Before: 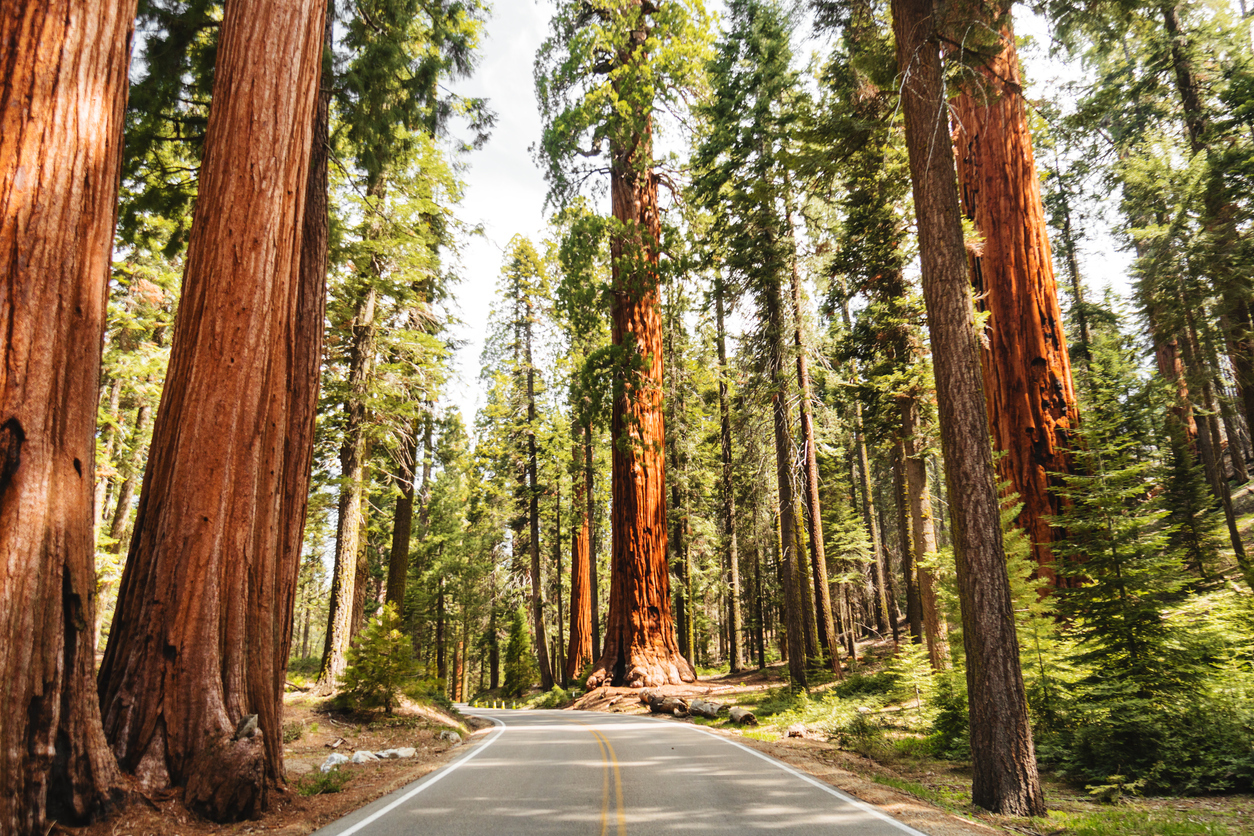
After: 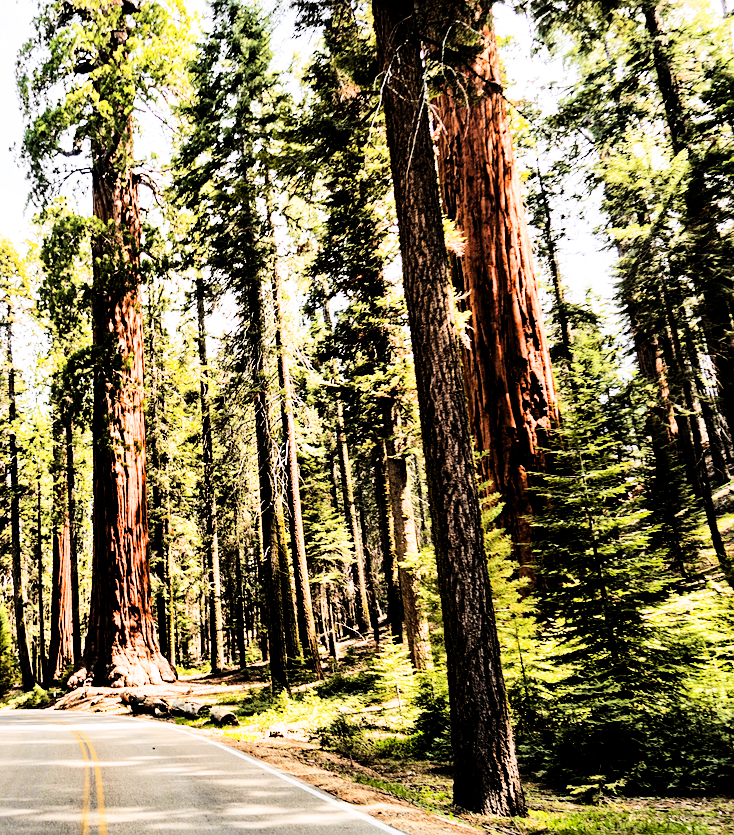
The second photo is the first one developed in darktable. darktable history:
tone equalizer: -8 EV -1.08 EV, -7 EV -1.01 EV, -6 EV -0.867 EV, -5 EV -0.578 EV, -3 EV 0.578 EV, -2 EV 0.867 EV, -1 EV 1.01 EV, +0 EV 1.08 EV, edges refinement/feathering 500, mask exposure compensation -1.57 EV, preserve details no
crop: left 41.402%
haze removal: strength 0.29, distance 0.25, compatibility mode true, adaptive false
filmic rgb: black relative exposure -5 EV, white relative exposure 3.5 EV, hardness 3.19, contrast 1.2, highlights saturation mix -30%
tone curve: curves: ch0 [(0, 0) (0.004, 0.001) (0.133, 0.112) (0.325, 0.362) (0.832, 0.893) (1, 1)], color space Lab, linked channels, preserve colors none
white balance: red 1.004, blue 1.024
sharpen: radius 1.272, amount 0.305, threshold 0
